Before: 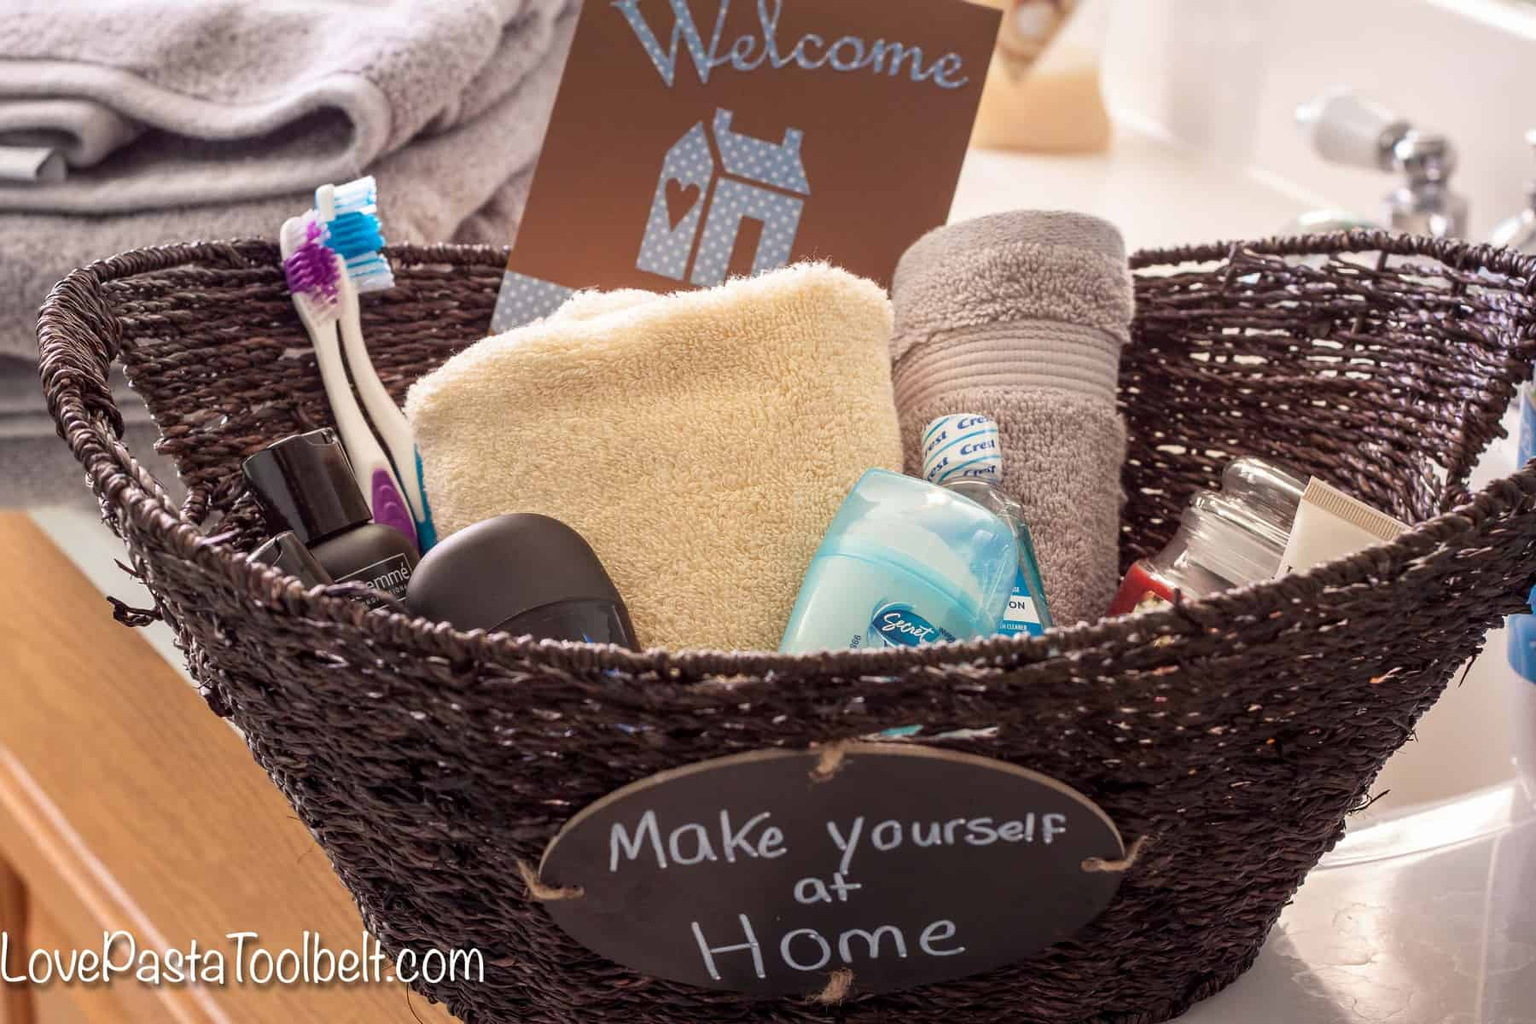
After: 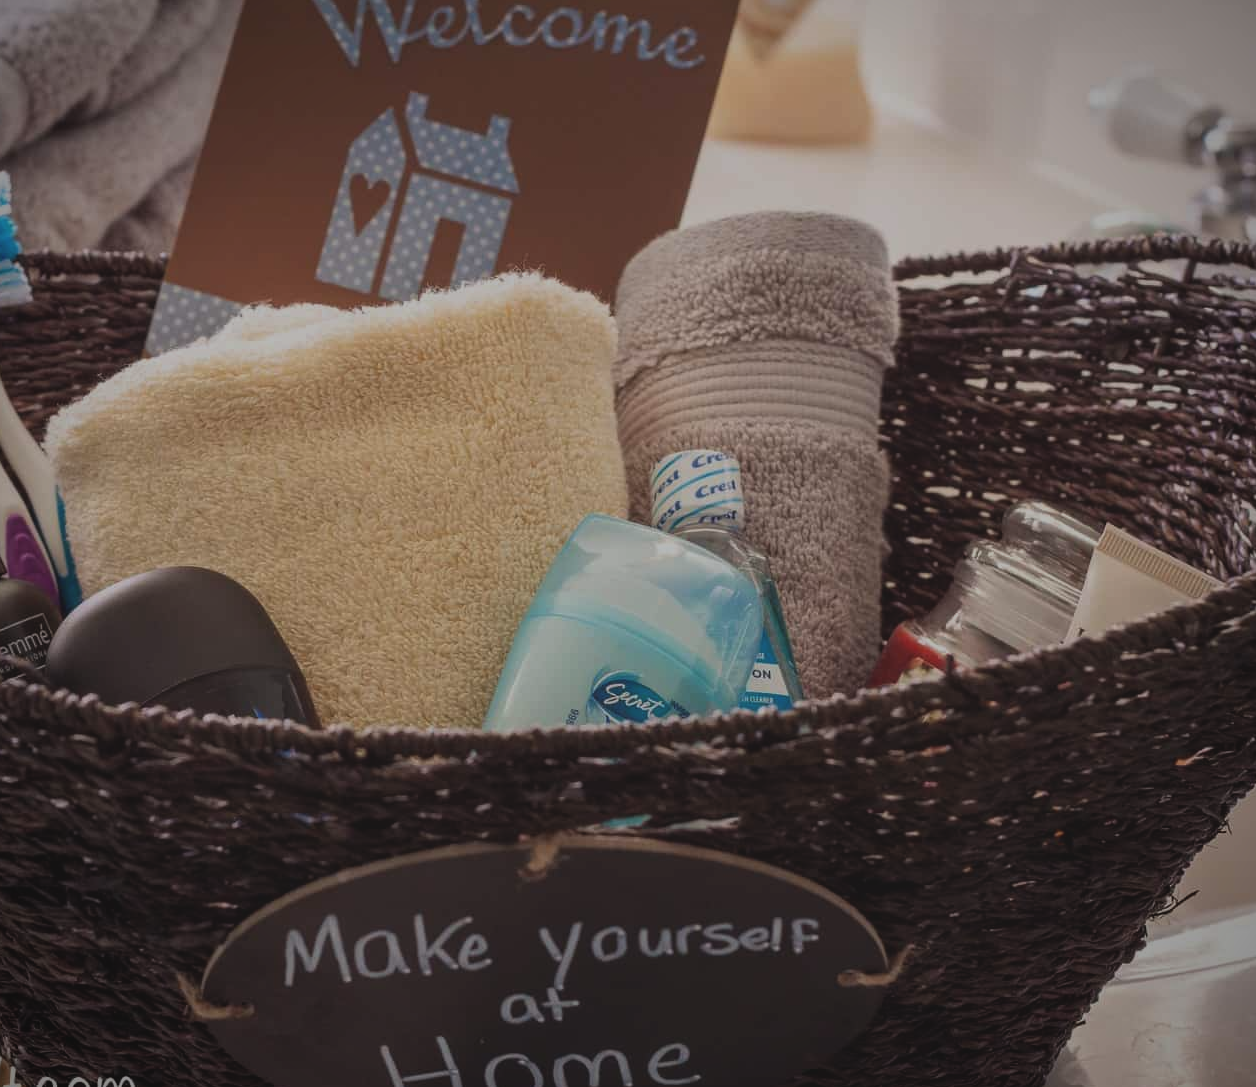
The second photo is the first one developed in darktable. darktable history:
exposure: black level correction -0.017, exposure -1.07 EV, compensate highlight preservation false
crop and rotate: left 23.9%, top 2.974%, right 6.317%, bottom 6.439%
vignetting: fall-off radius 61.1%, brightness -0.629, saturation -0.014
